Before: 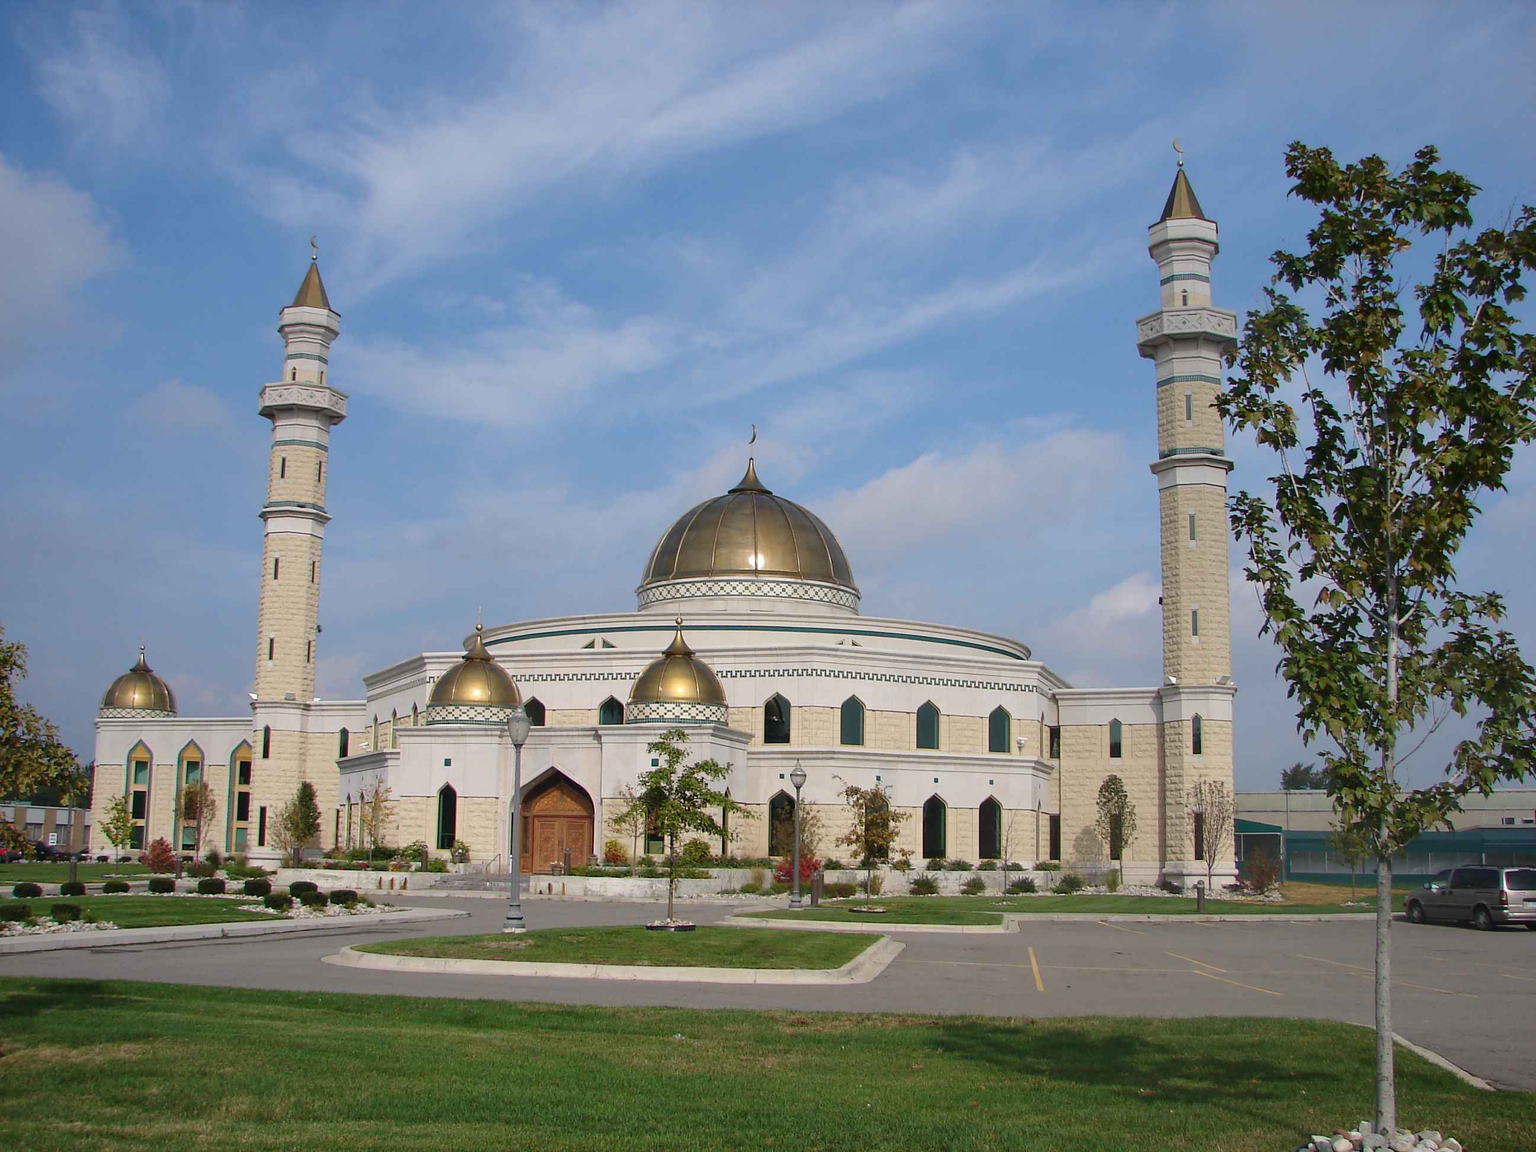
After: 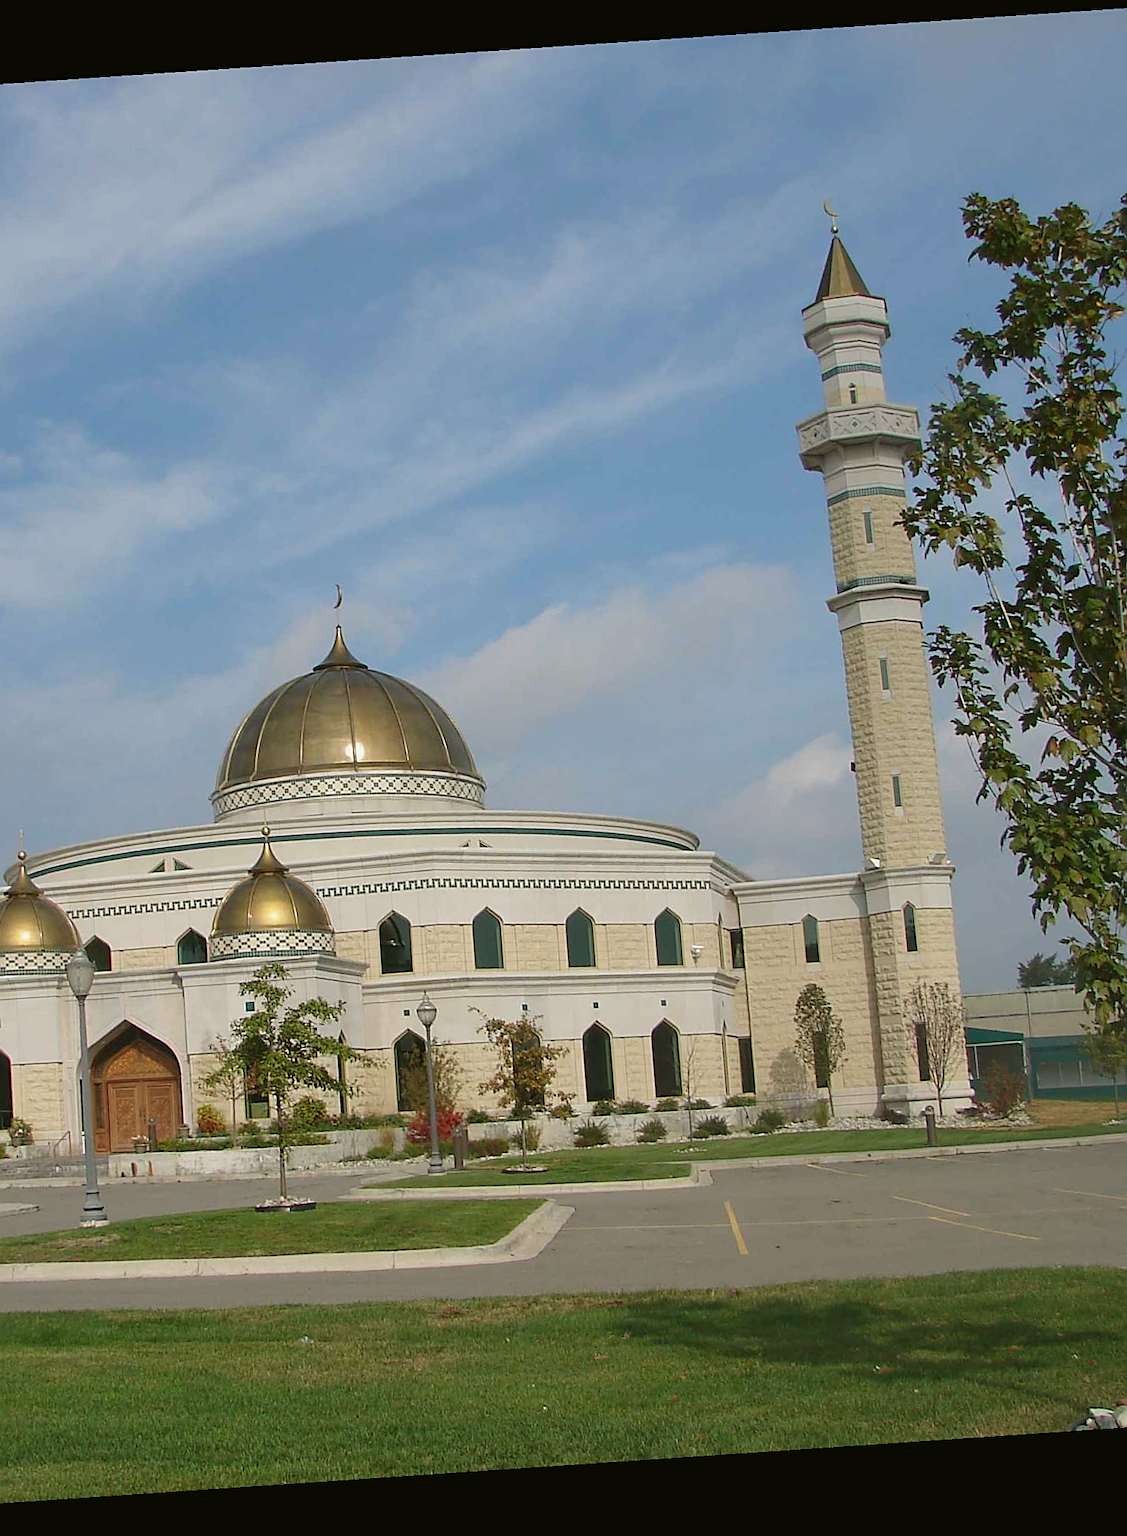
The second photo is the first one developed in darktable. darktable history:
rotate and perspective: rotation -4.2°, shear 0.006, automatic cropping off
sharpen: on, module defaults
crop: left 31.458%, top 0%, right 11.876%
color balance: mode lift, gamma, gain (sRGB), lift [1.04, 1, 1, 0.97], gamma [1.01, 1, 1, 0.97], gain [0.96, 1, 1, 0.97]
